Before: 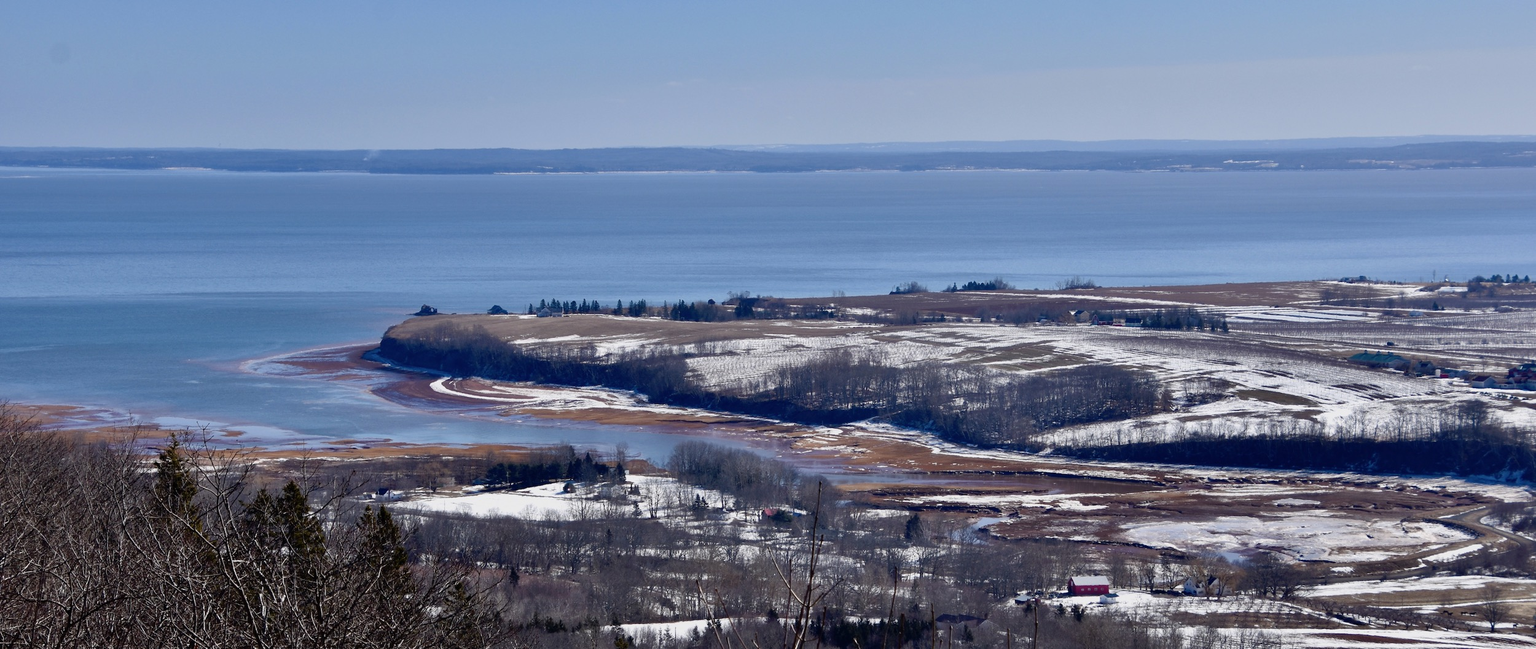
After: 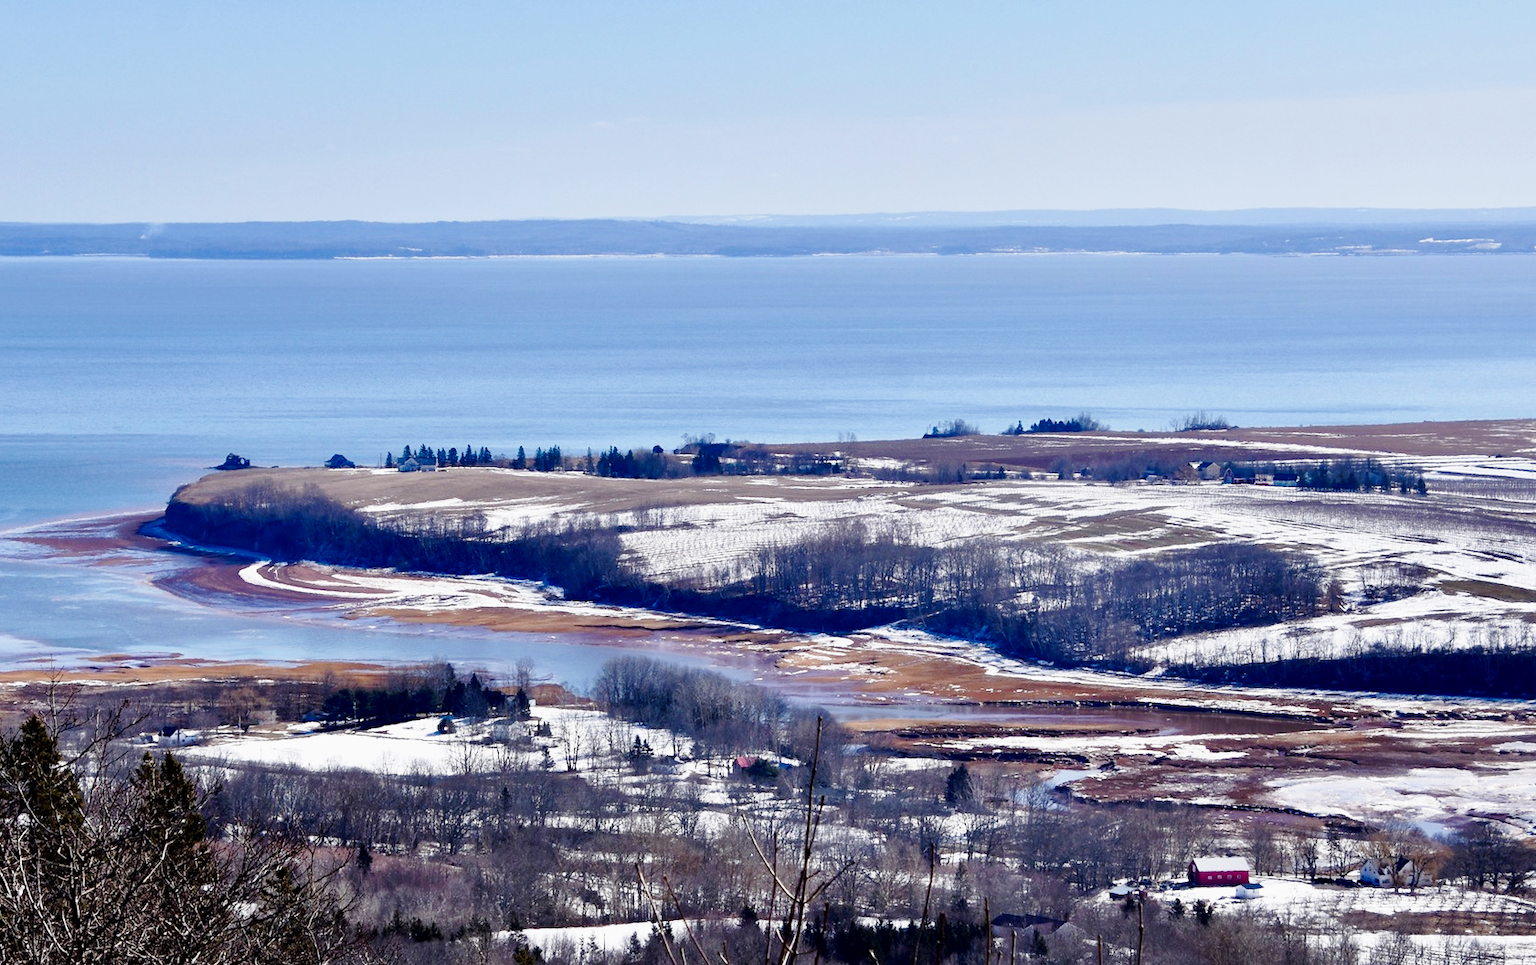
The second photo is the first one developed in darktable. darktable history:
crop and rotate: left 17.529%, right 15.212%
tone equalizer: on, module defaults
base curve: curves: ch0 [(0, 0) (0.028, 0.03) (0.121, 0.232) (0.46, 0.748) (0.859, 0.968) (1, 1)], preserve colors none
